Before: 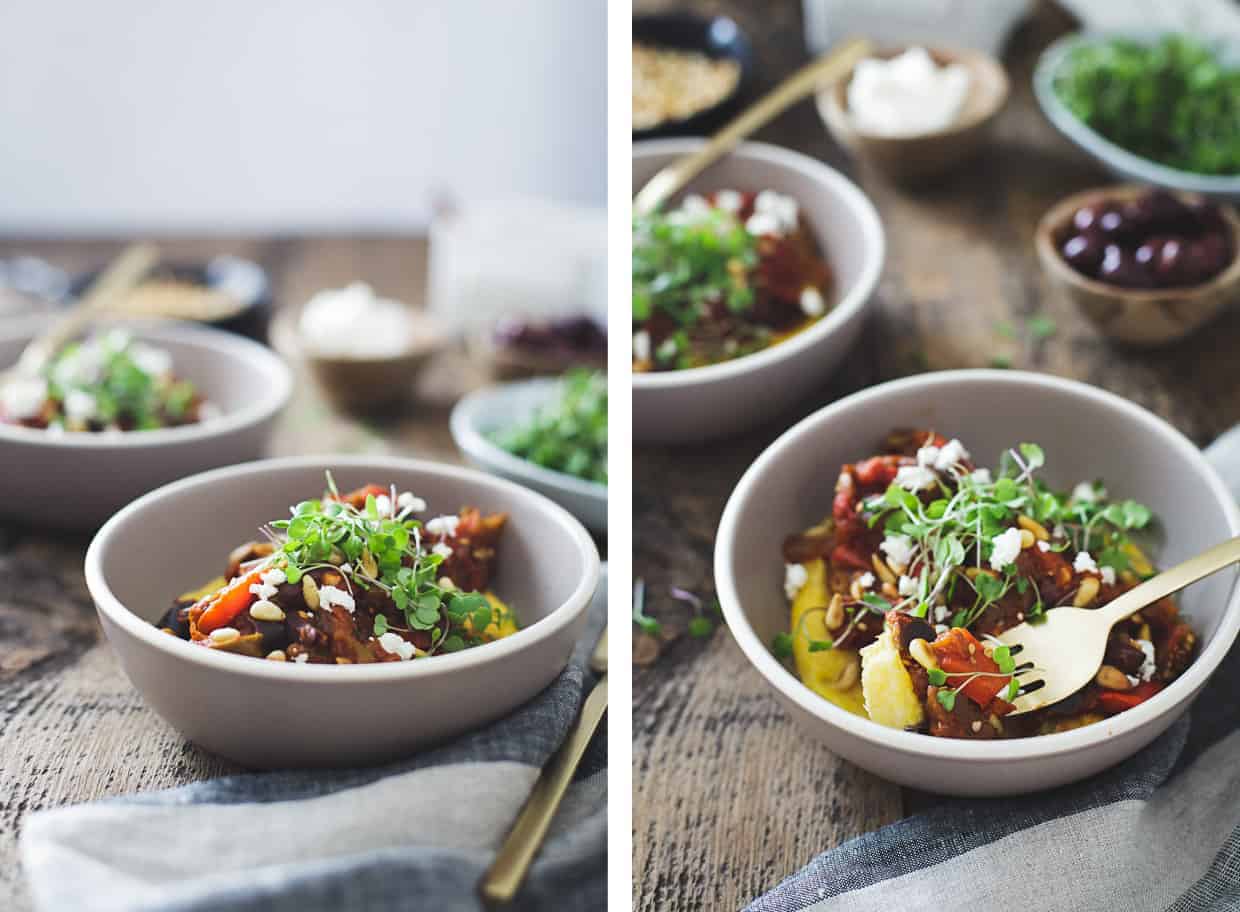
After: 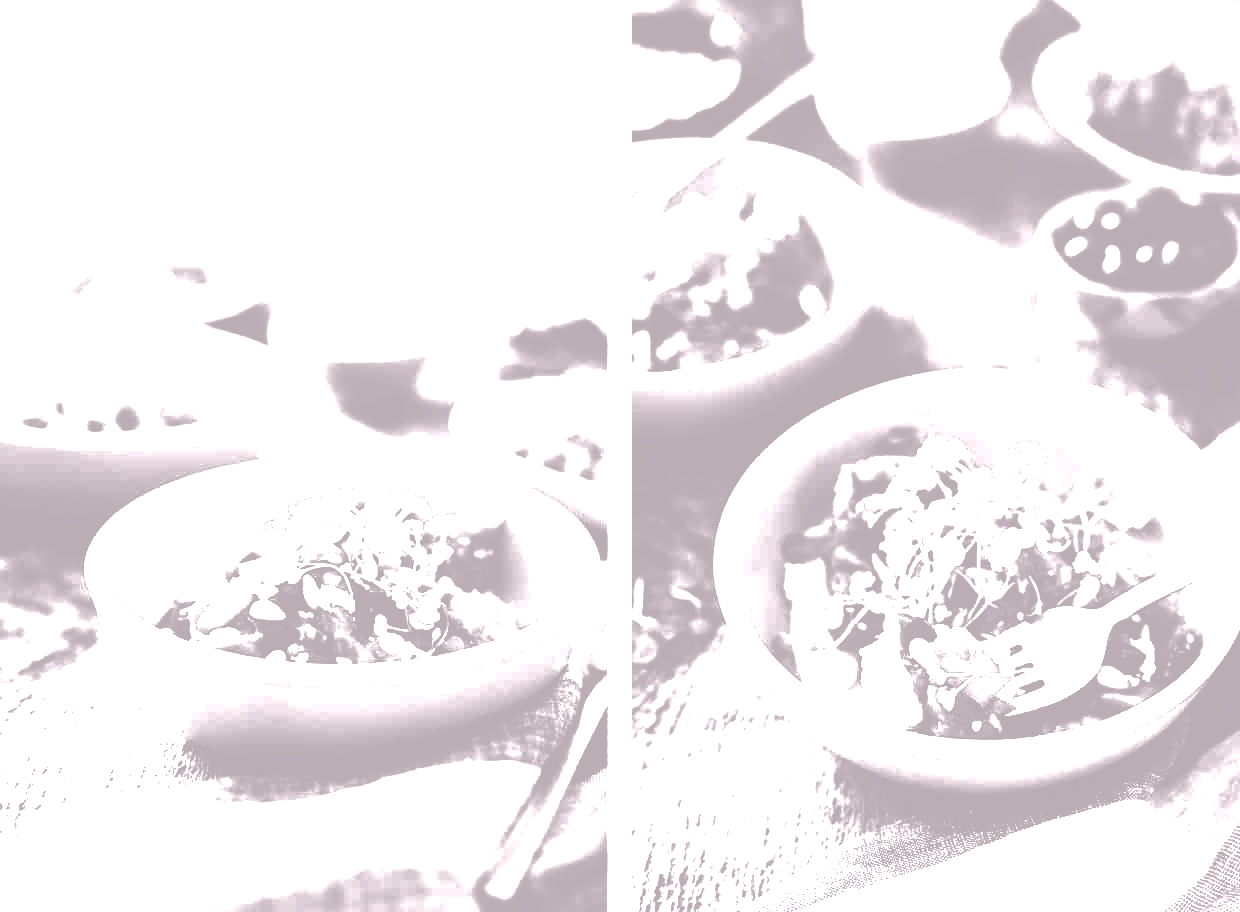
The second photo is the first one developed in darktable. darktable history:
exposure: black level correction 0, exposure 1 EV, compensate exposure bias true, compensate highlight preservation false
colorize: hue 25.2°, saturation 83%, source mix 82%, lightness 79%, version 1
contrast brightness saturation: contrast 0.53, brightness 0.47, saturation -1
base curve: curves: ch0 [(0, 0.036) (0.083, 0.04) (0.804, 1)], preserve colors none
color zones: curves: ch1 [(0, 0.525) (0.143, 0.556) (0.286, 0.52) (0.429, 0.5) (0.571, 0.5) (0.714, 0.5) (0.857, 0.503) (1, 0.525)]
